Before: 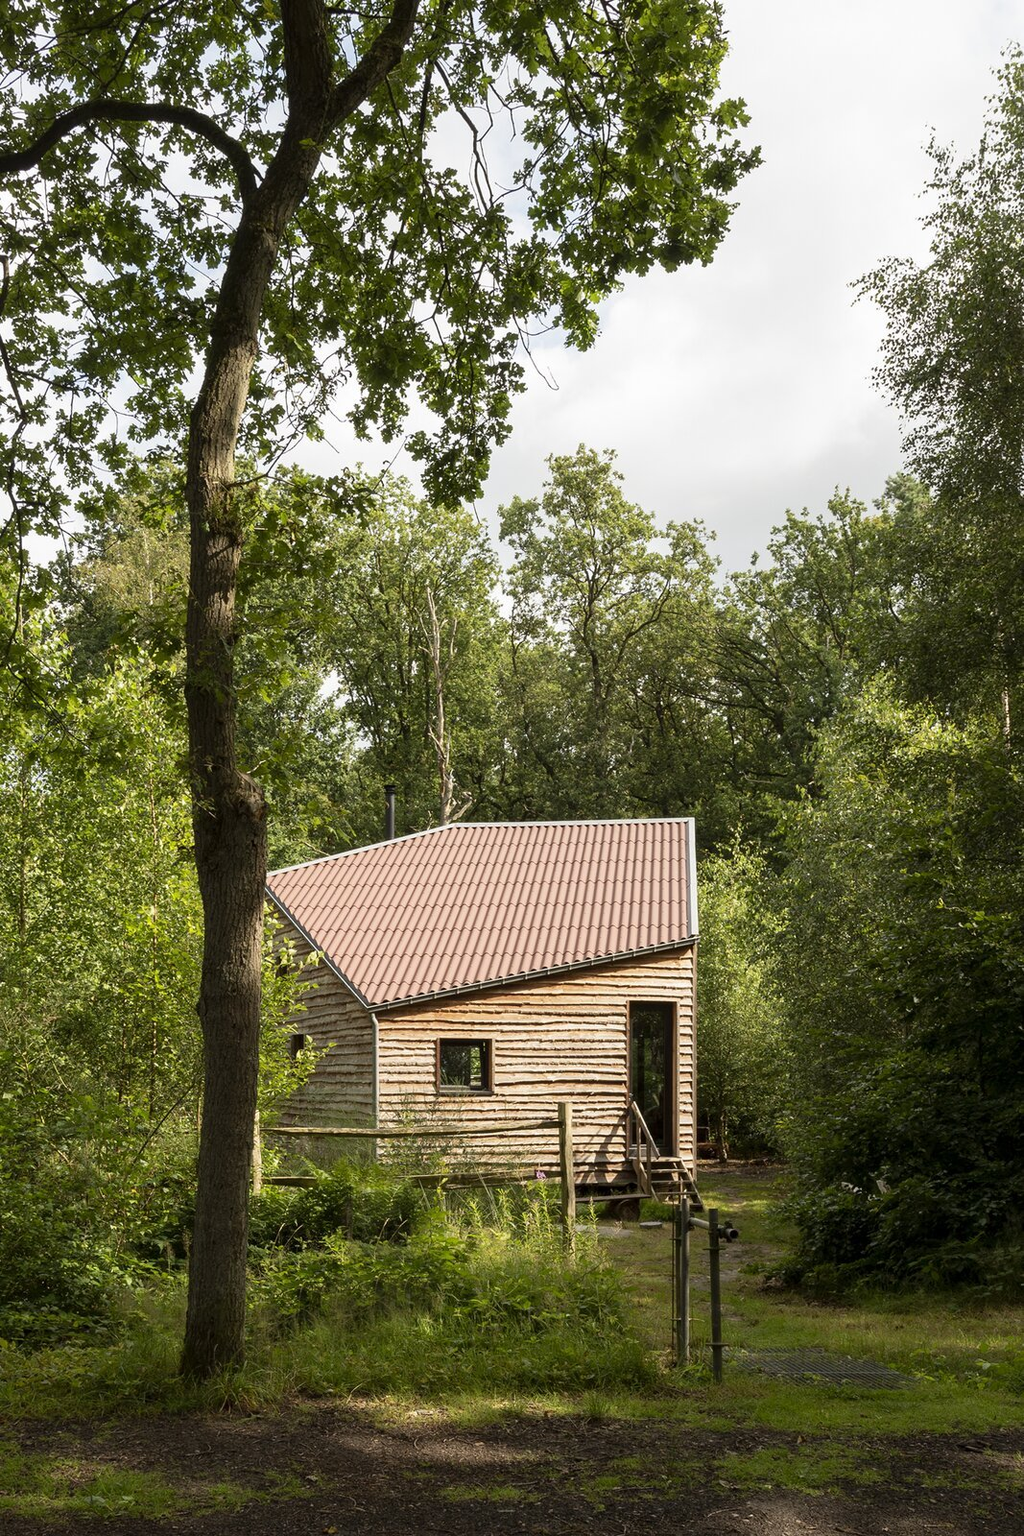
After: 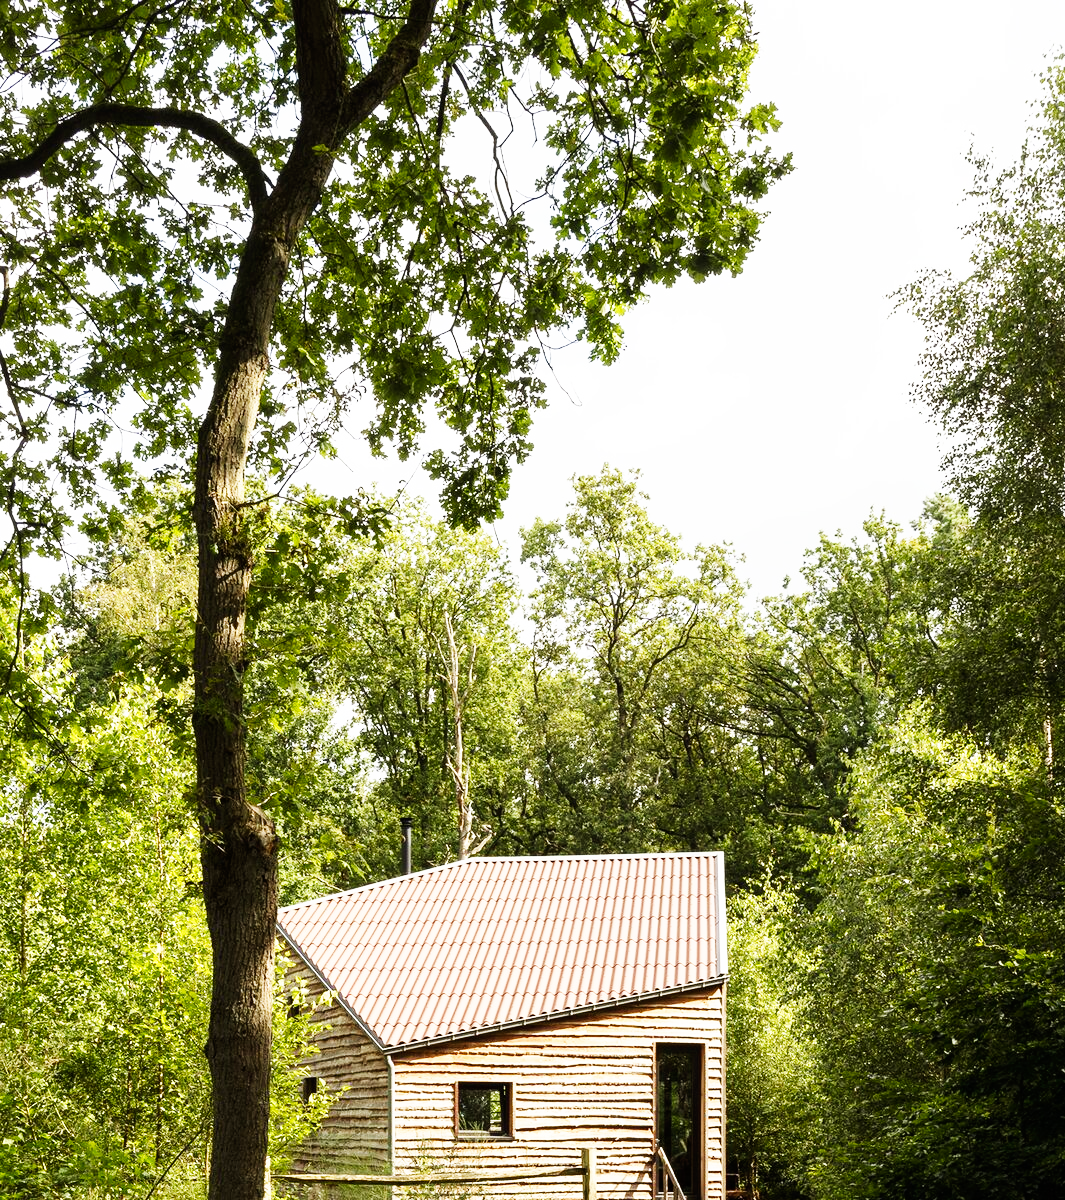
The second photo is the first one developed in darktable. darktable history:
crop: bottom 24.967%
base curve: curves: ch0 [(0, 0) (0.007, 0.004) (0.027, 0.03) (0.046, 0.07) (0.207, 0.54) (0.442, 0.872) (0.673, 0.972) (1, 1)], preserve colors none
